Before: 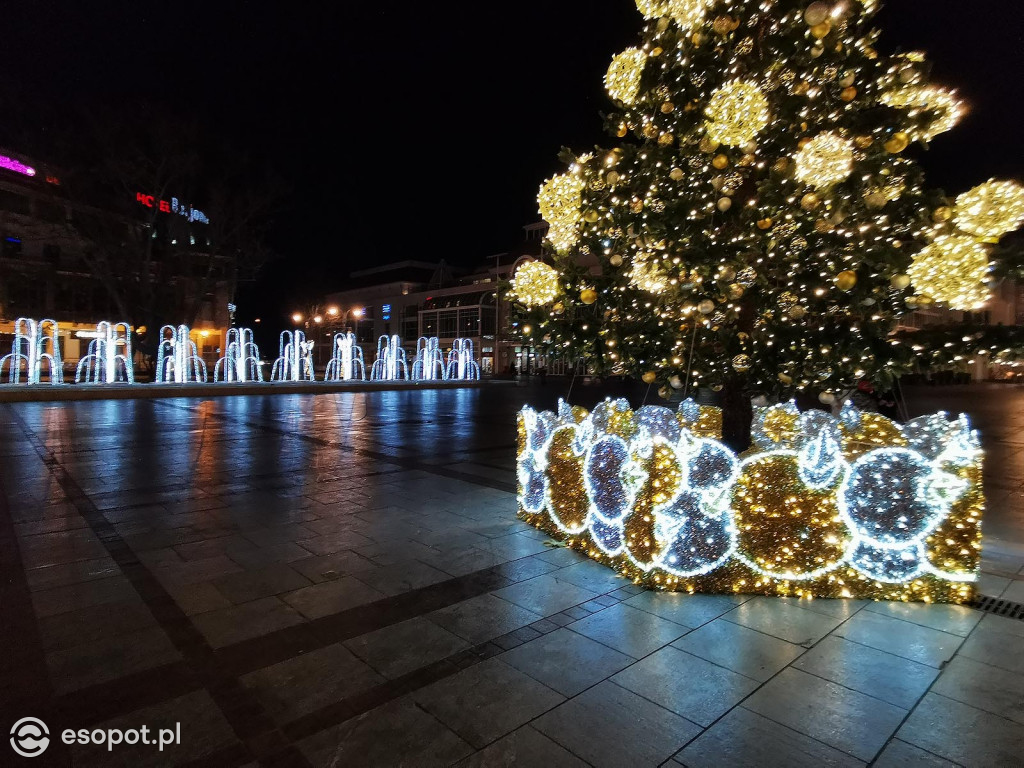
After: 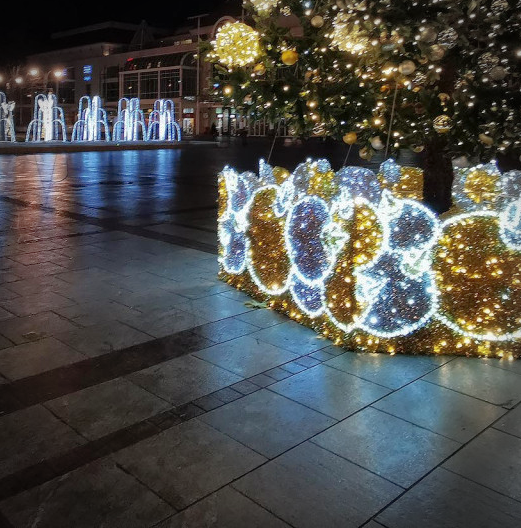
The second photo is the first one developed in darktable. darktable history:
vignetting: fall-off start 88.03%, fall-off radius 24.9%
shadows and highlights: on, module defaults
crop and rotate: left 29.237%, top 31.152%, right 19.807%
